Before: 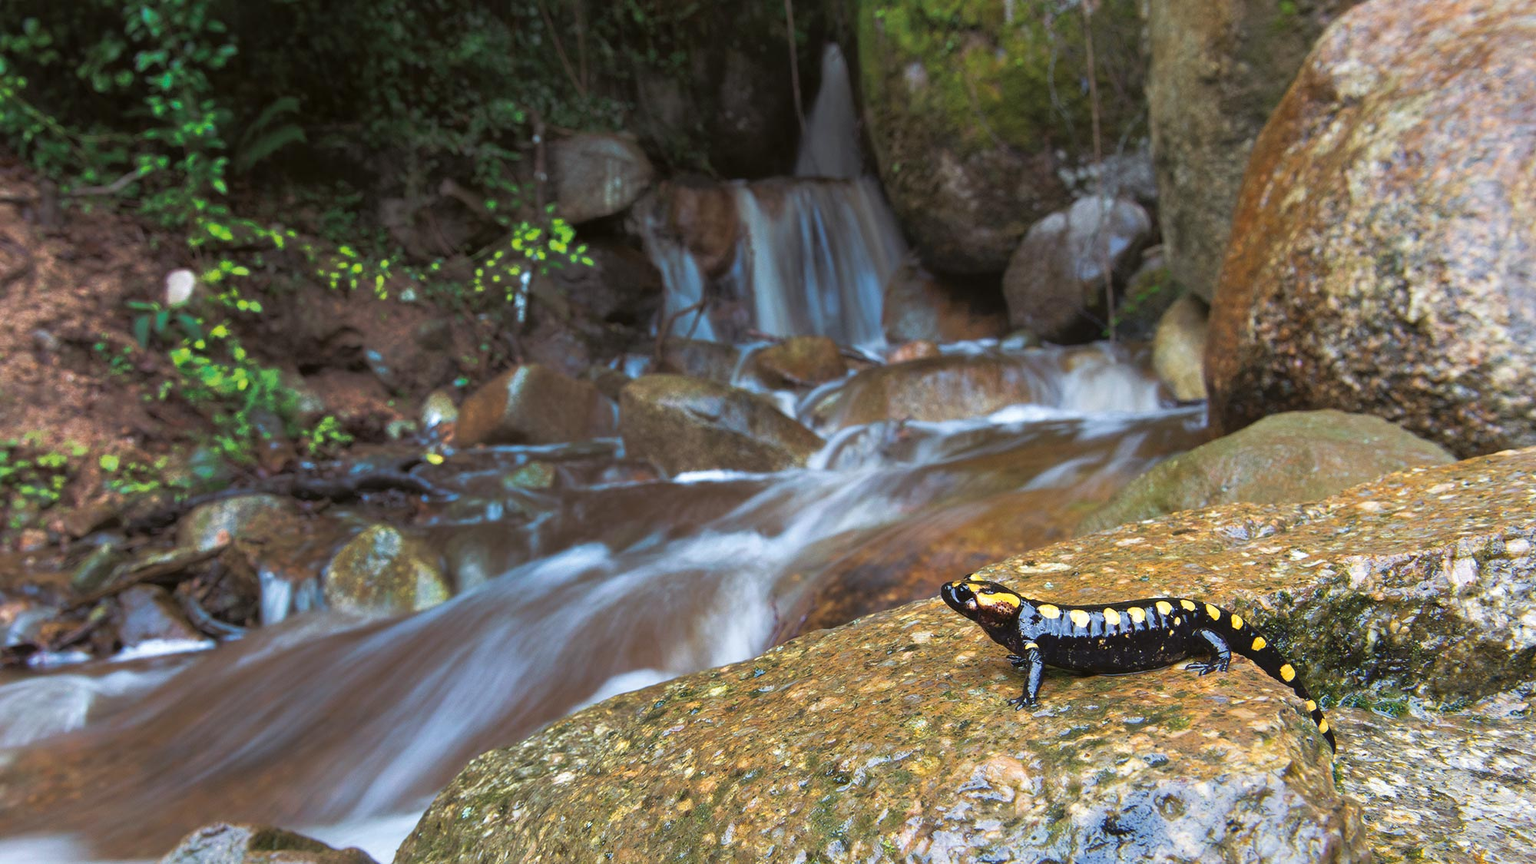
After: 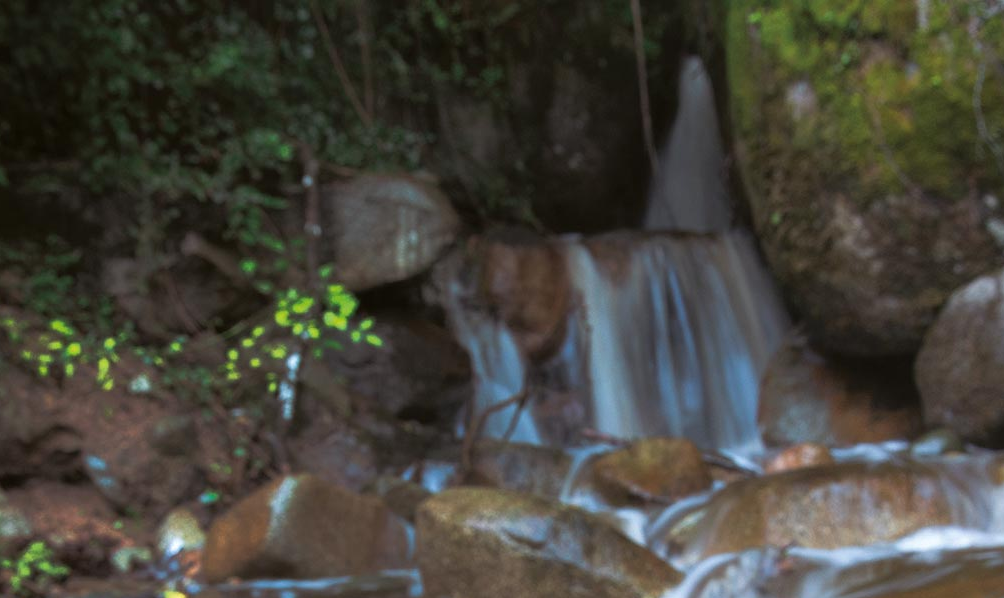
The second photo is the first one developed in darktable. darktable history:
crop: left 19.572%, right 30.223%, bottom 46.816%
